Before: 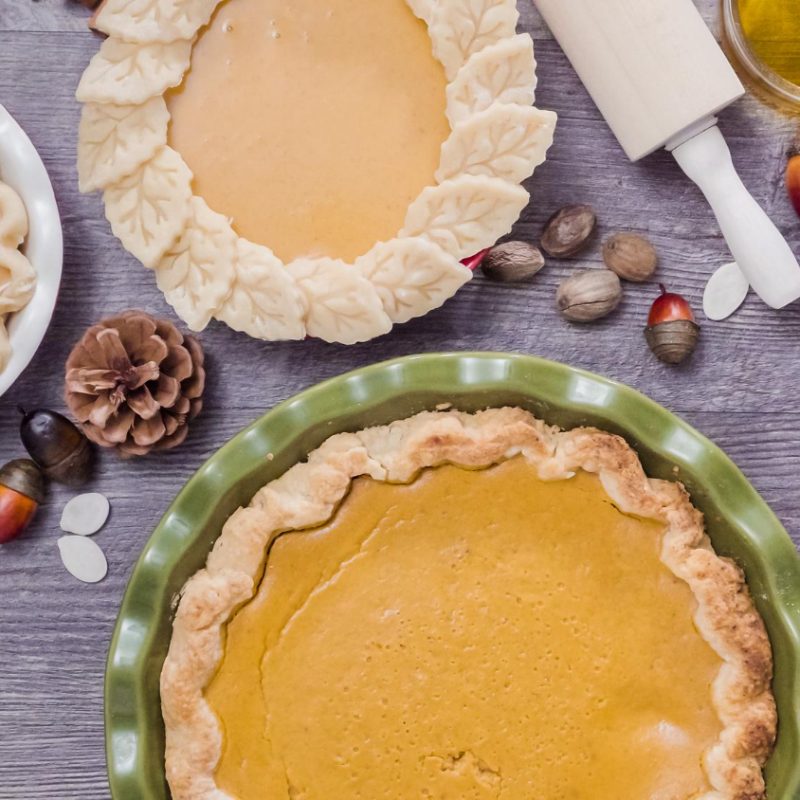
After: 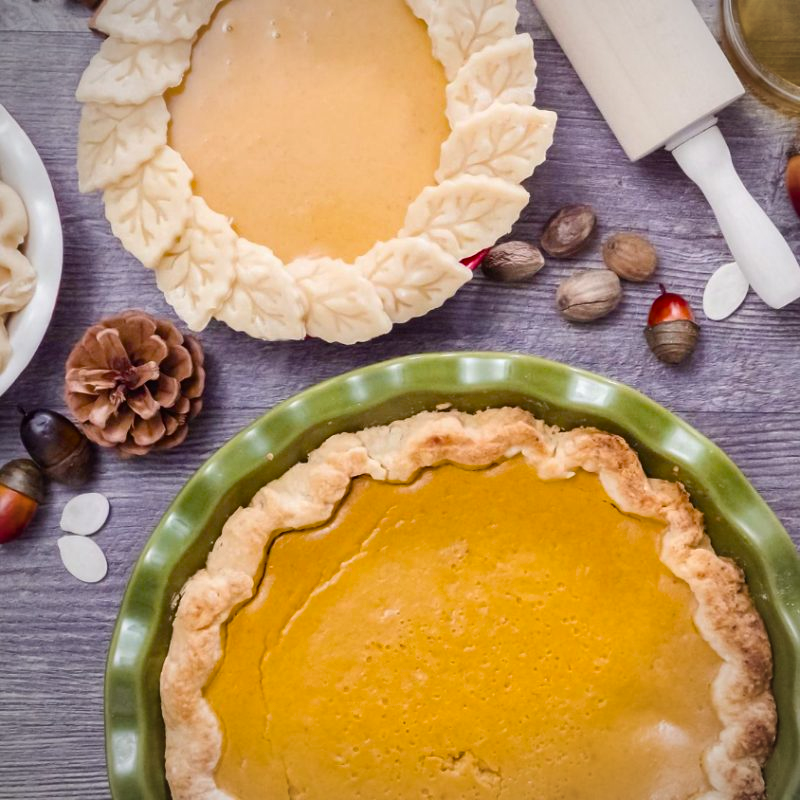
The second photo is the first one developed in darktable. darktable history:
vignetting: fall-off radius 70%, automatic ratio true
contrast equalizer: y [[0.5, 0.5, 0.478, 0.5, 0.5, 0.5], [0.5 ×6], [0.5 ×6], [0 ×6], [0 ×6]]
color balance rgb: linear chroma grading › shadows 16%, perceptual saturation grading › global saturation 8%, perceptual saturation grading › shadows 4%, perceptual brilliance grading › global brilliance 2%, perceptual brilliance grading › highlights 8%, perceptual brilliance grading › shadows -4%, global vibrance 16%, saturation formula JzAzBz (2021)
